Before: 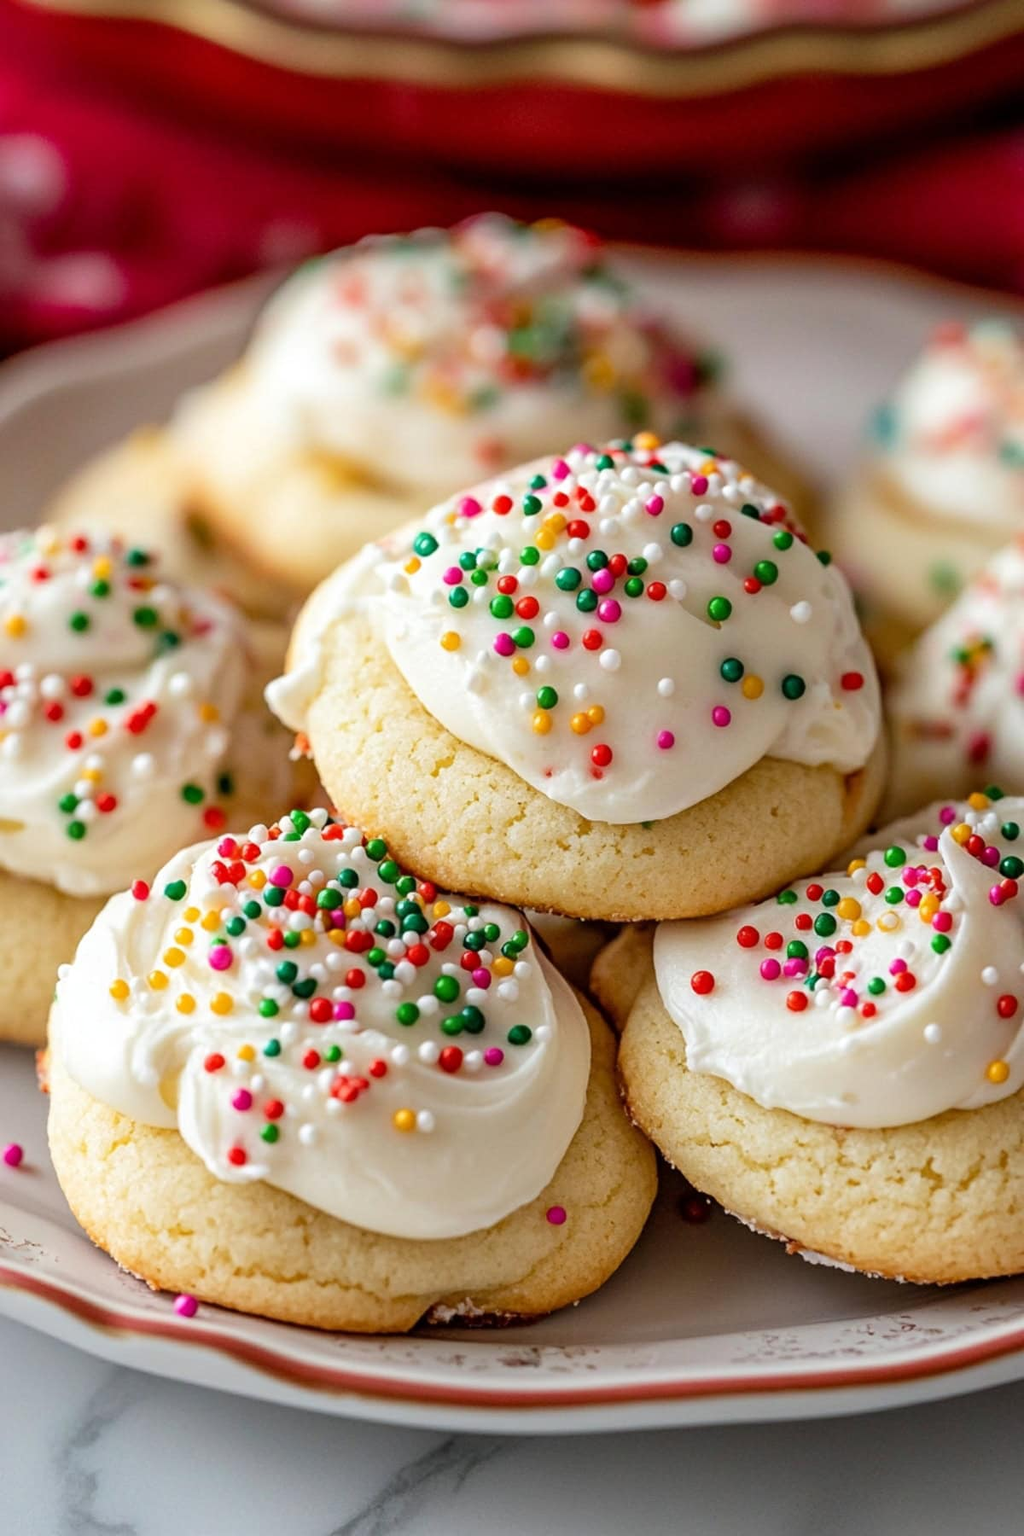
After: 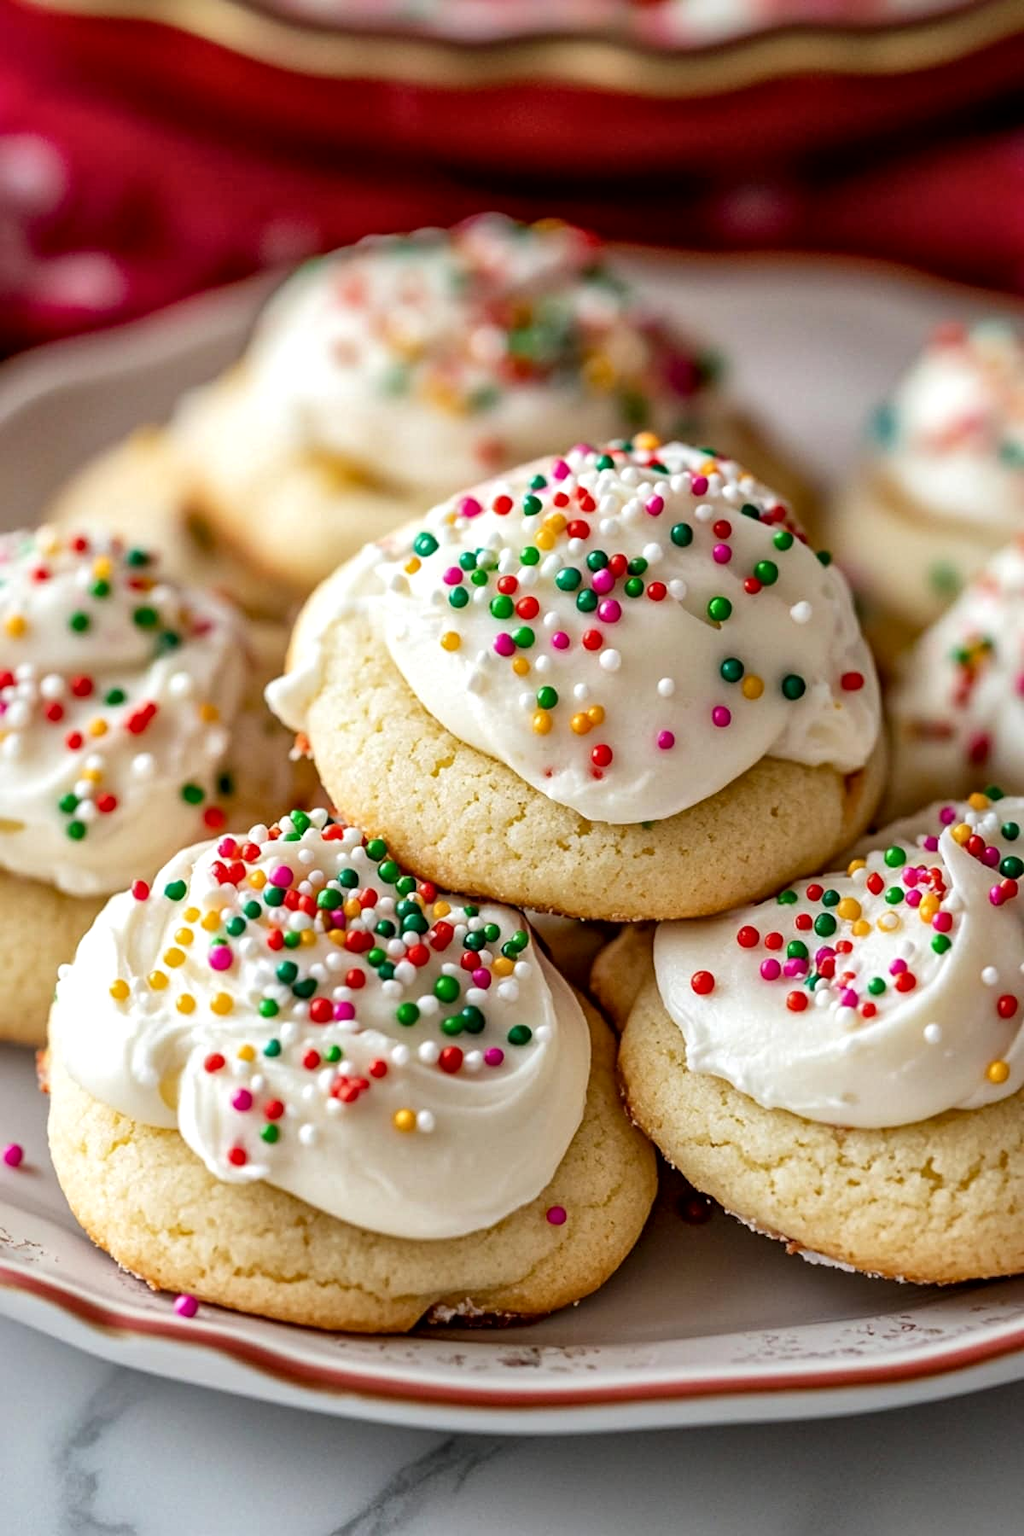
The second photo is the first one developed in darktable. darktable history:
local contrast: mode bilateral grid, contrast 21, coarseness 49, detail 143%, midtone range 0.2
